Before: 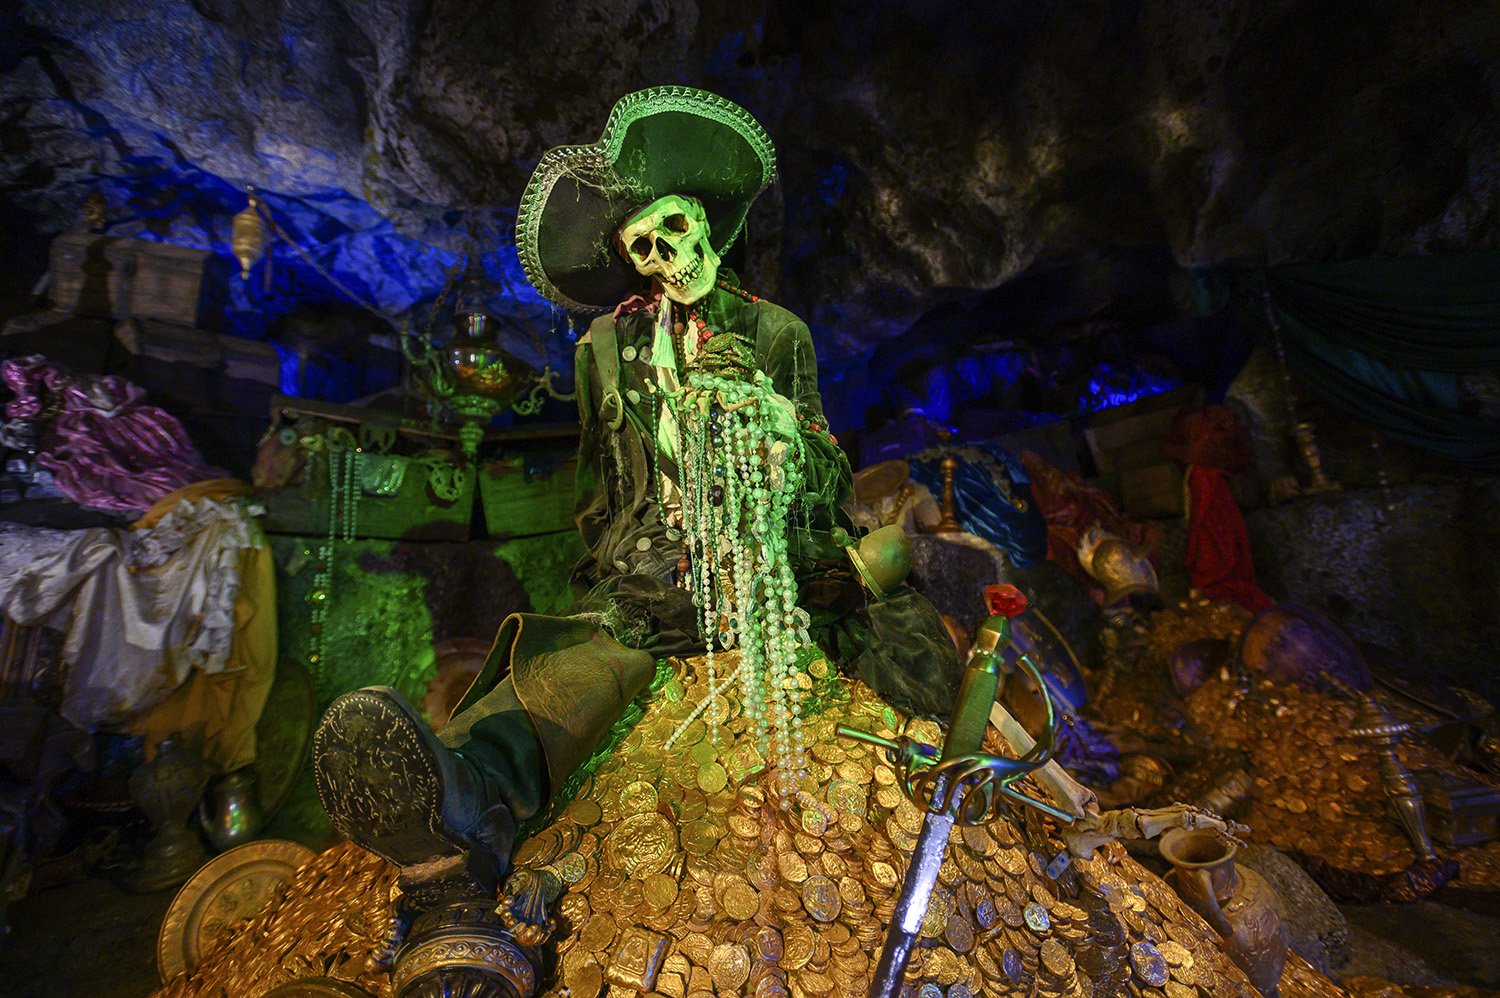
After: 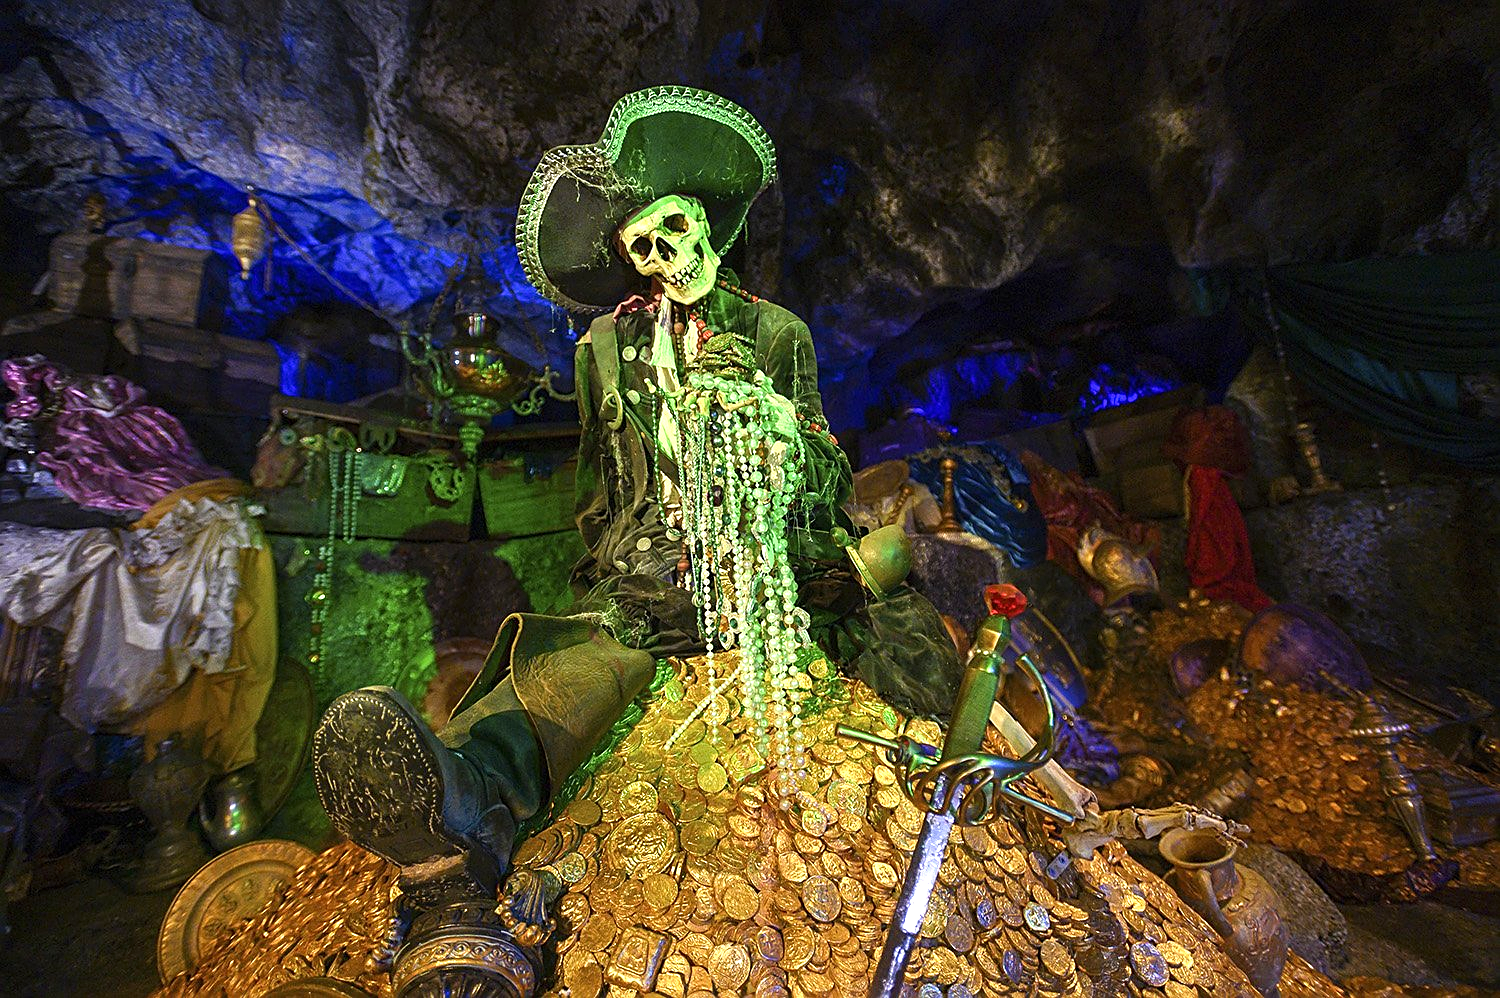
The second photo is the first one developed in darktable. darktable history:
exposure: black level correction 0, exposure 0.69 EV, compensate highlight preservation false
sharpen: on, module defaults
